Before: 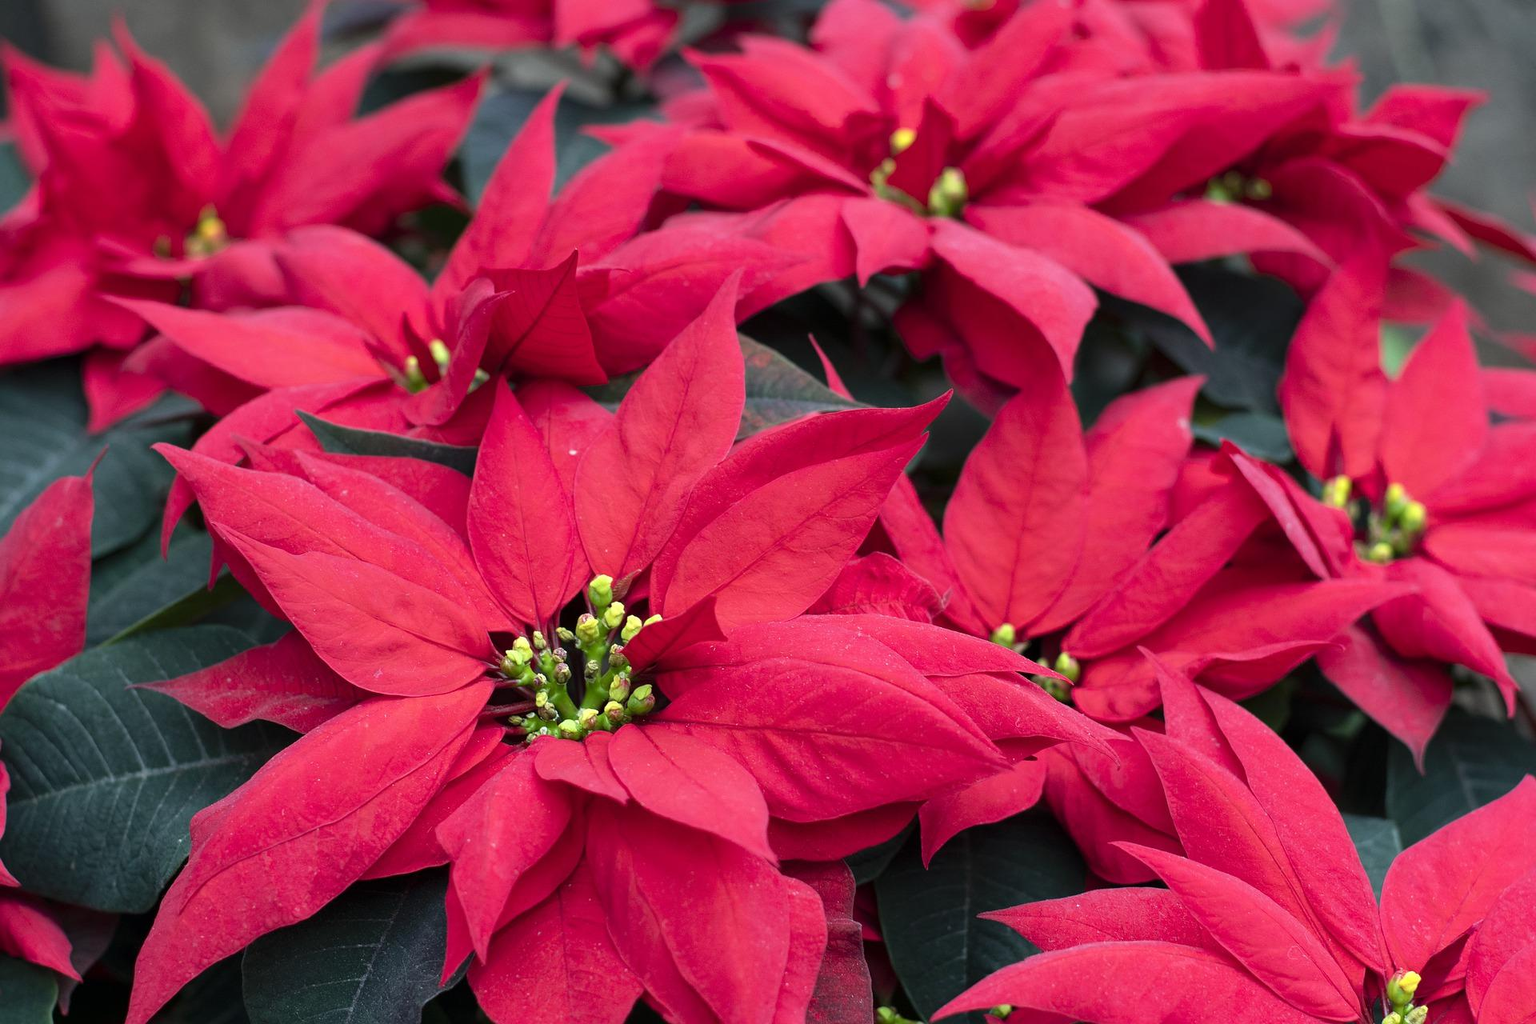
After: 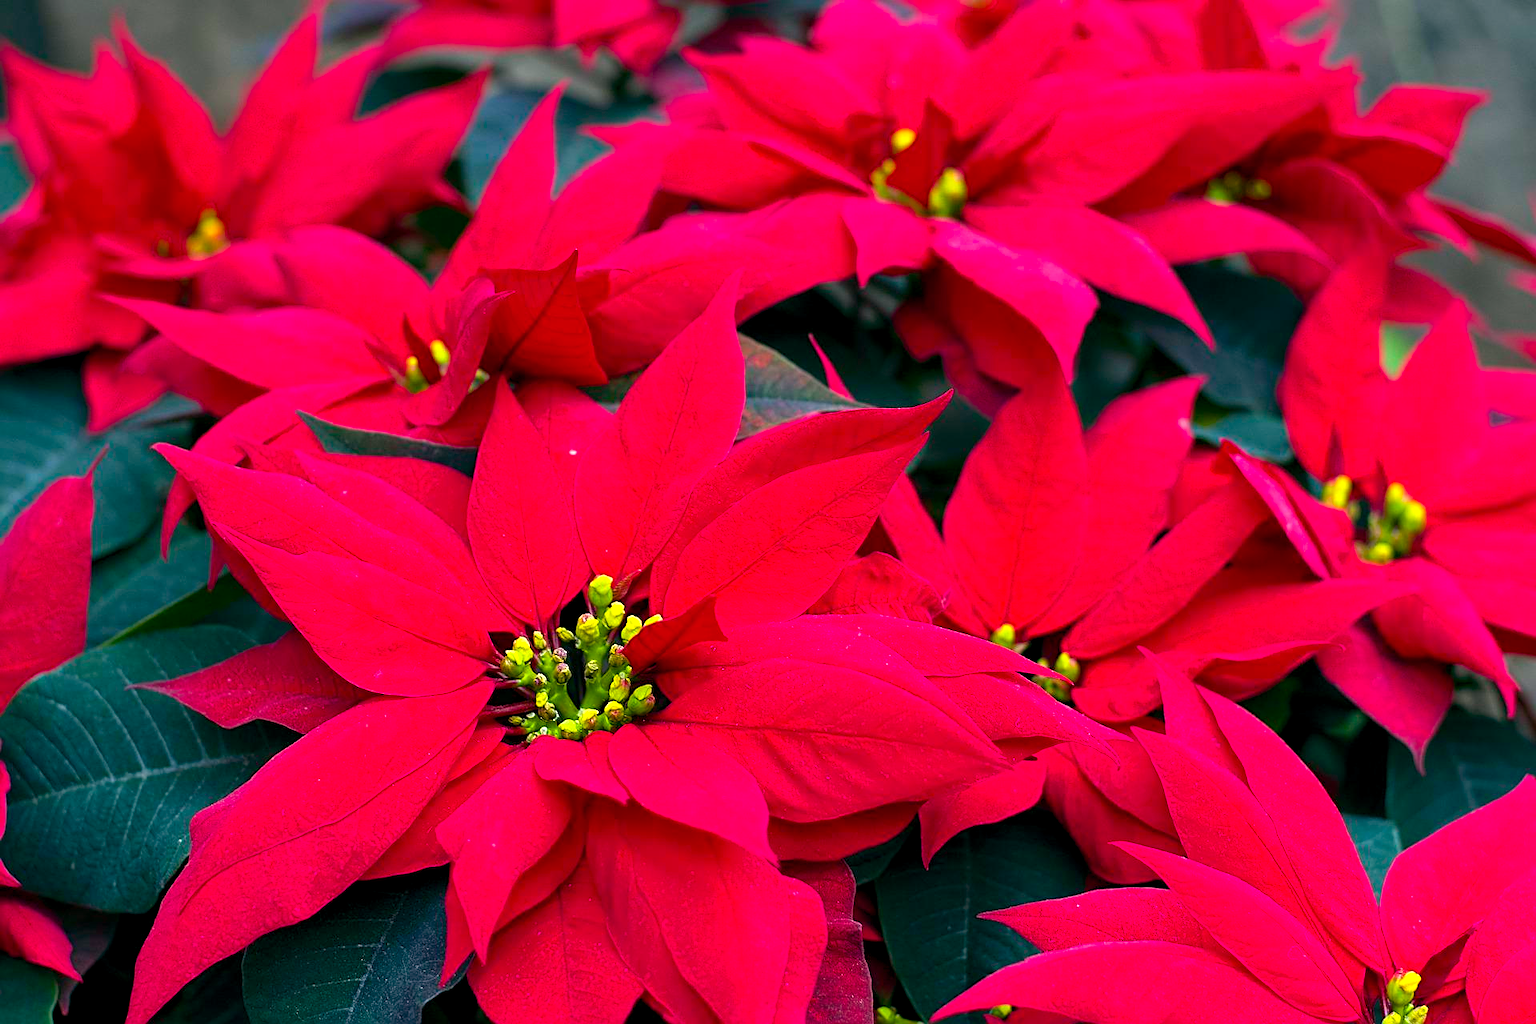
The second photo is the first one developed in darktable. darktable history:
color balance rgb: highlights gain › chroma 1.341%, highlights gain › hue 56.52°, global offset › luminance -0.319%, global offset › chroma 0.118%, global offset › hue 164.26°, linear chroma grading › global chroma 49.926%, perceptual saturation grading › global saturation 0.703%, global vibrance 50.259%
sharpen: on, module defaults
exposure: exposure 0.128 EV, compensate highlight preservation false
